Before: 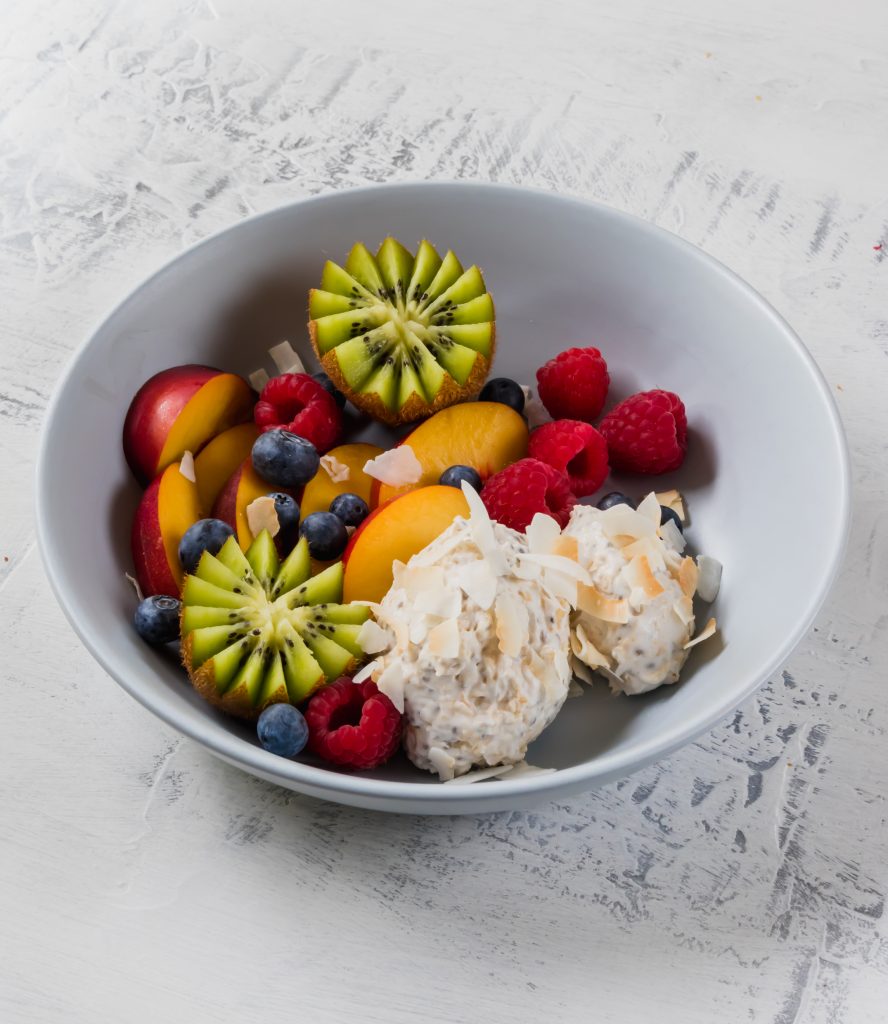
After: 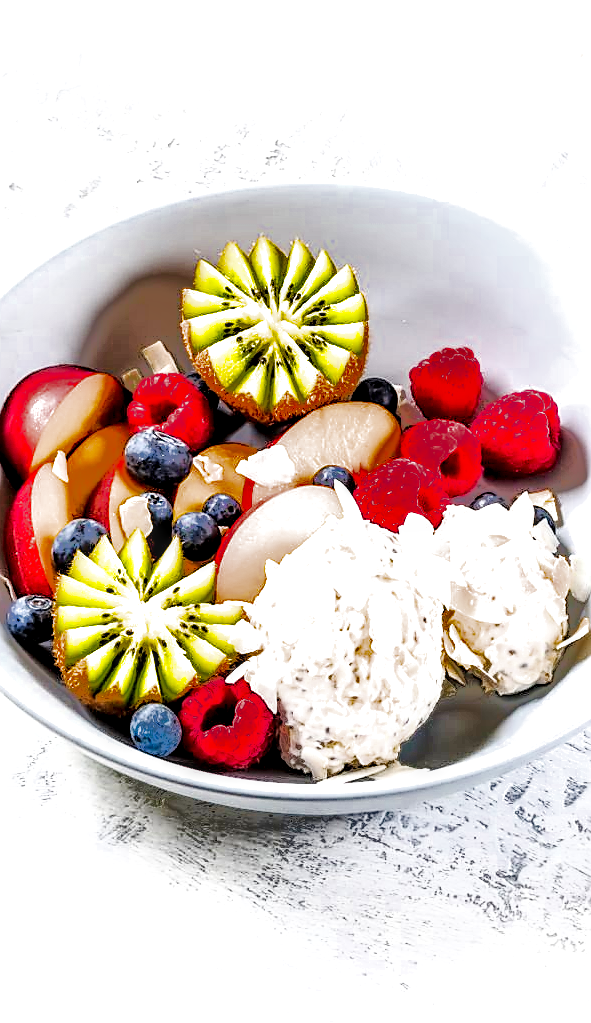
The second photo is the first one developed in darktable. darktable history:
local contrast: highlights 57%, detail 146%
tone curve: curves: ch0 [(0, 0.006) (0.046, 0.011) (0.13, 0.062) (0.338, 0.327) (0.494, 0.55) (0.728, 0.835) (1, 1)]; ch1 [(0, 0) (0.346, 0.324) (0.45, 0.431) (0.5, 0.5) (0.522, 0.517) (0.55, 0.57) (1, 1)]; ch2 [(0, 0) (0.453, 0.418) (0.5, 0.5) (0.526, 0.524) (0.554, 0.598) (0.622, 0.679) (0.707, 0.761) (1, 1)], preserve colors none
crop and rotate: left 14.41%, right 18.986%
tone equalizer: on, module defaults
filmic rgb: middle gray luminance 12.73%, black relative exposure -10.15 EV, white relative exposure 3.47 EV, target black luminance 0%, hardness 5.73, latitude 45.24%, contrast 1.233, highlights saturation mix 5.93%, shadows ↔ highlights balance 27.37%
exposure: black level correction 0, exposure 2.101 EV, compensate exposure bias true, compensate highlight preservation false
shadows and highlights: shadows -19.37, highlights -73.19
sharpen: radius 1.423, amount 1.249, threshold 0.74
